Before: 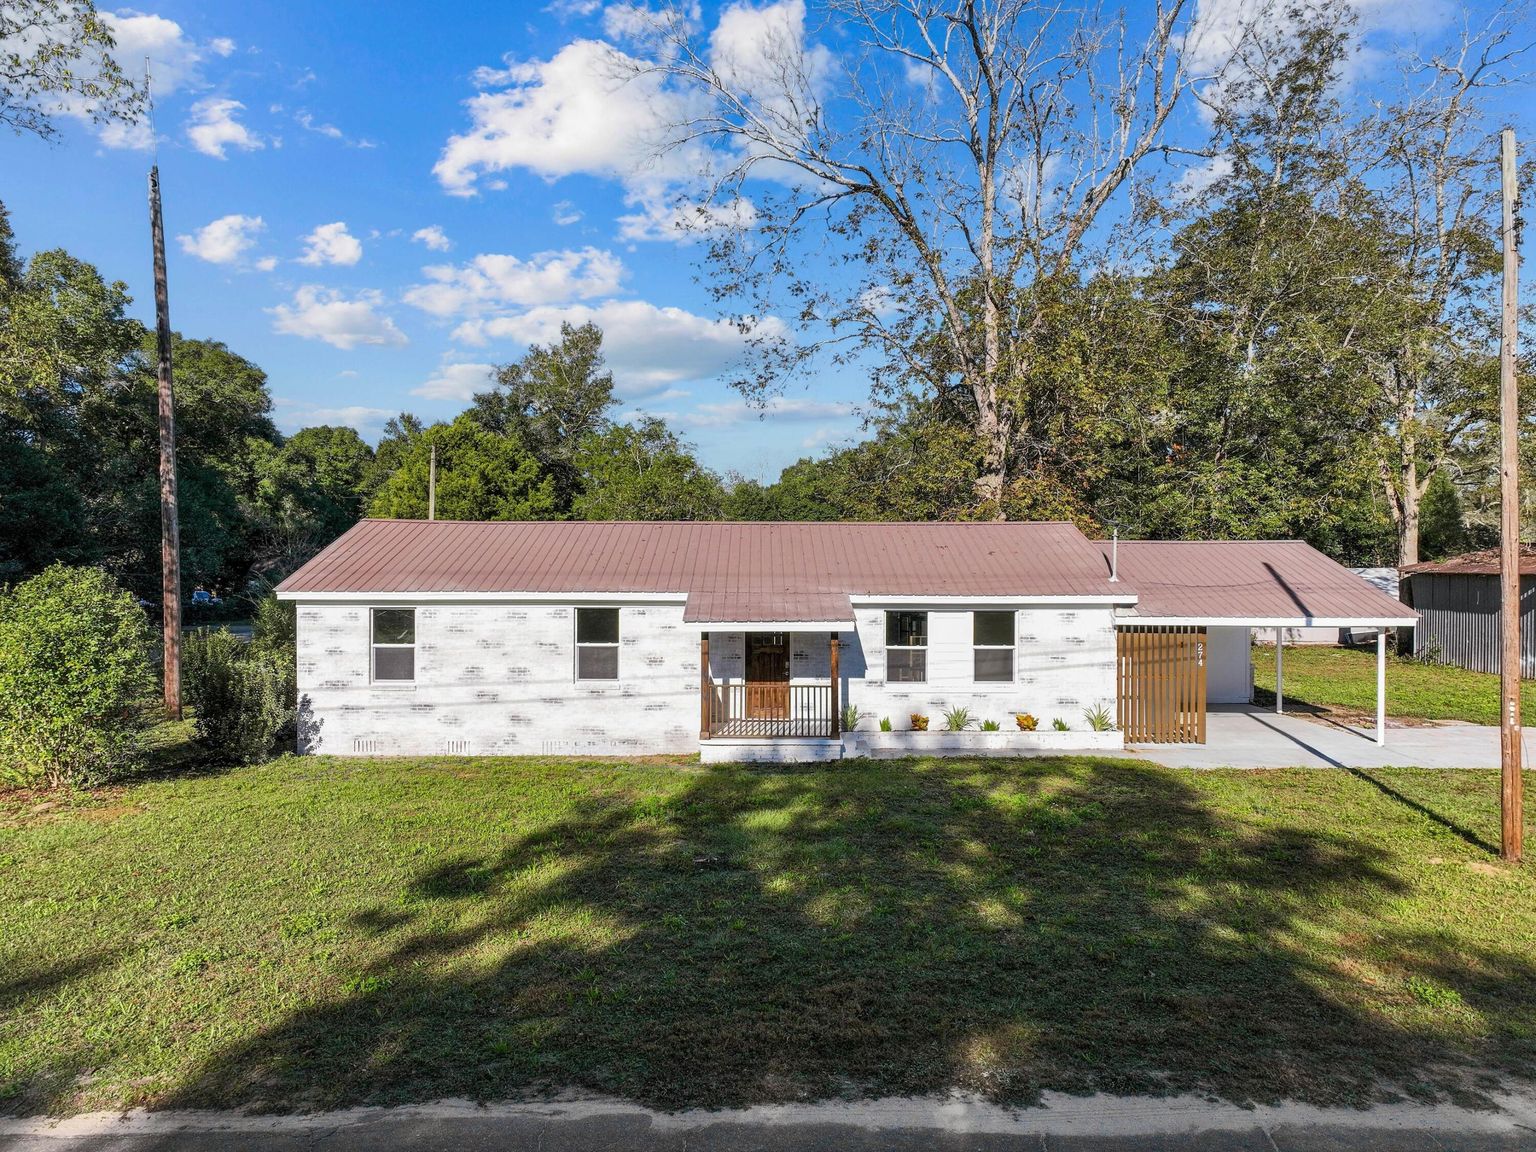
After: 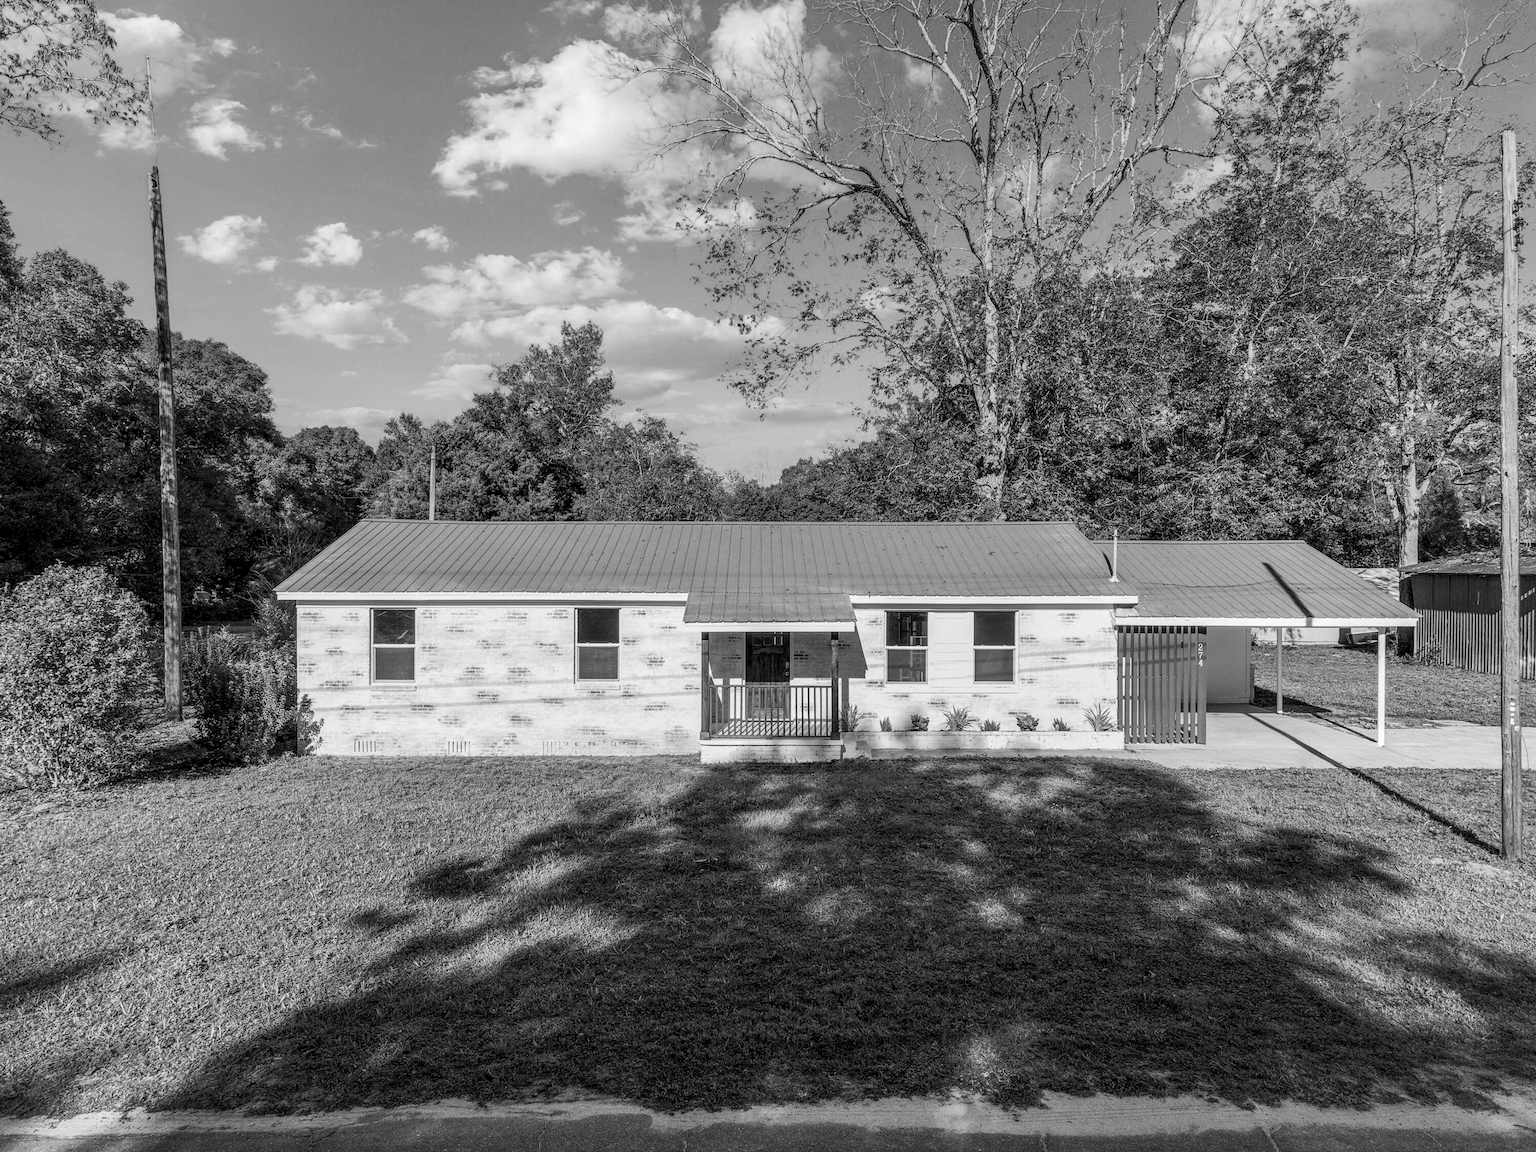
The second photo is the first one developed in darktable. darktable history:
local contrast: on, module defaults
exposure: exposure -0.153 EV, compensate highlight preservation false
monochrome: on, module defaults
